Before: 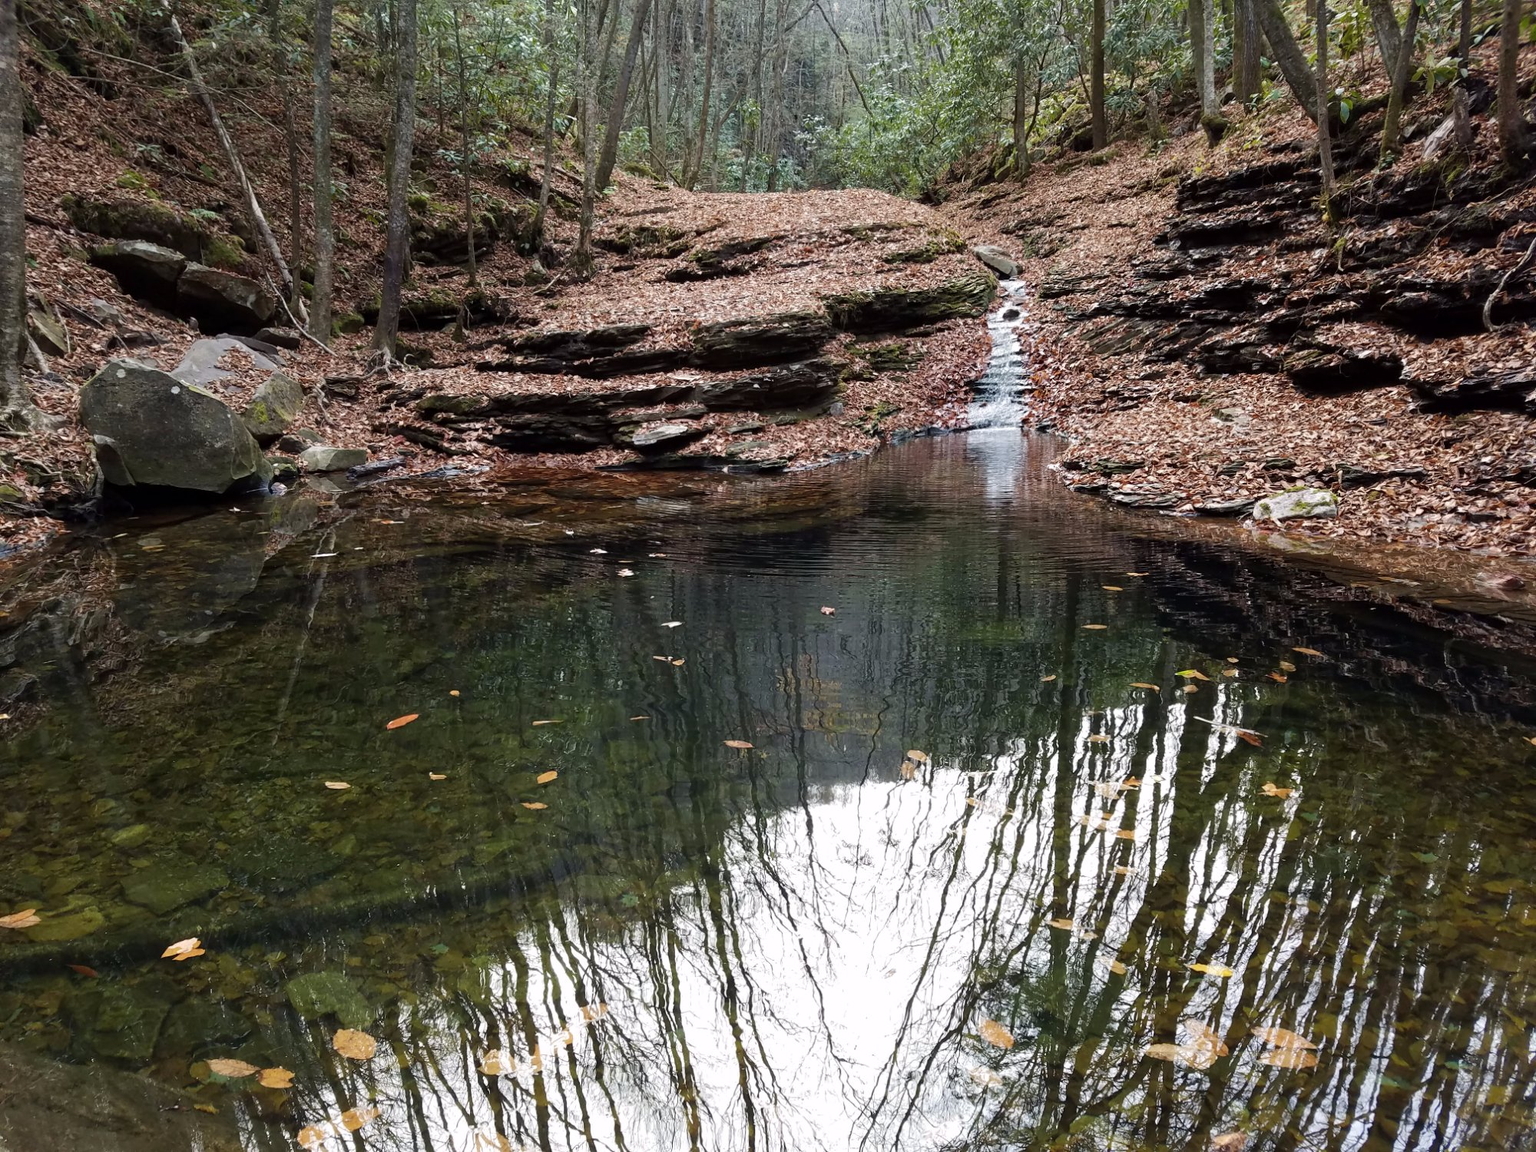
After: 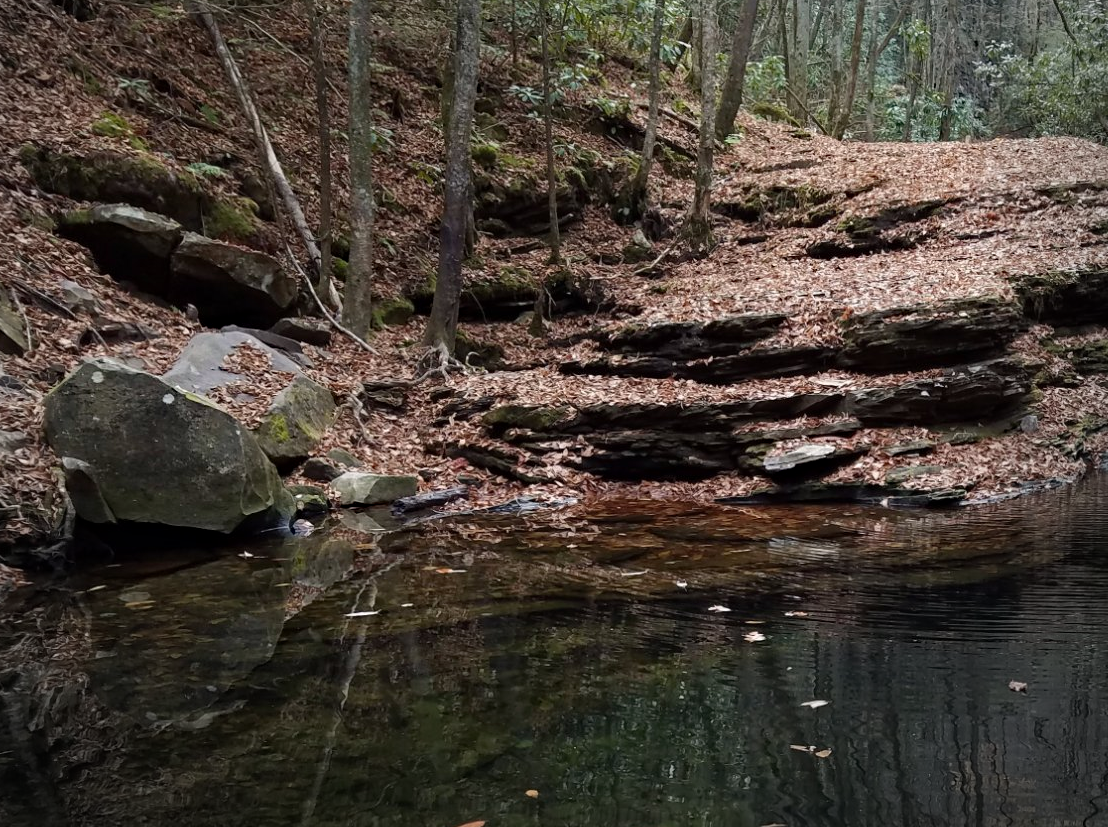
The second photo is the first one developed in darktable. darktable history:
vignetting: brightness -0.623, saturation -0.678, center (-0.05, -0.353)
haze removal: compatibility mode true, adaptive false
crop and rotate: left 3.039%, top 7.368%, right 41.55%, bottom 37.461%
